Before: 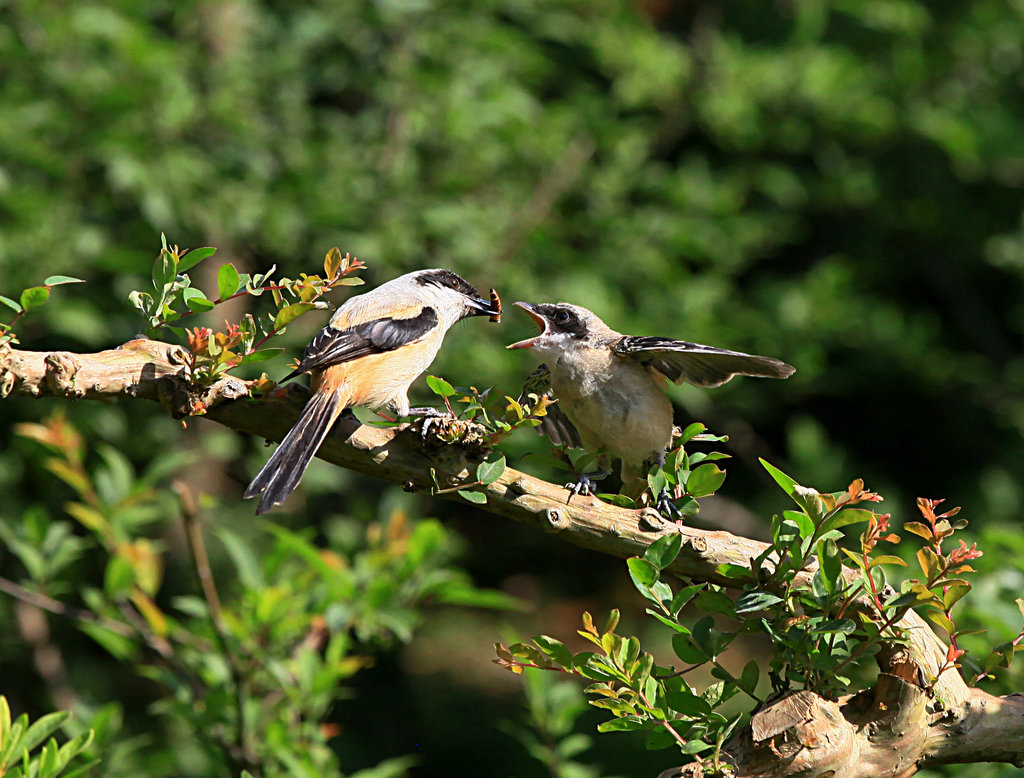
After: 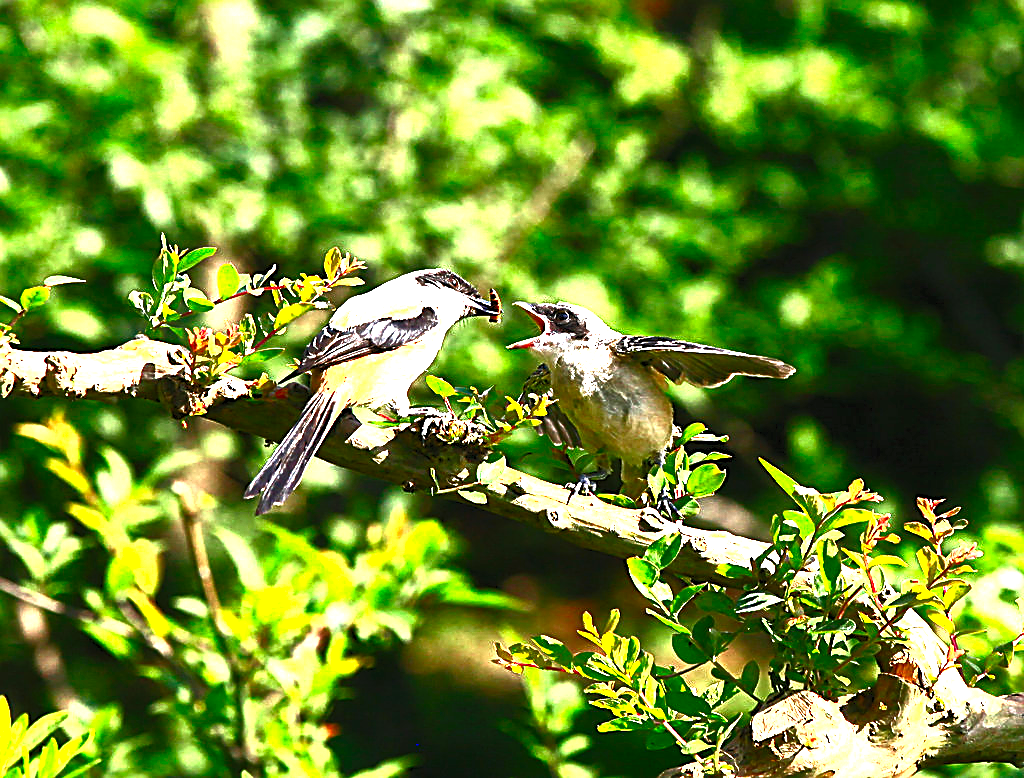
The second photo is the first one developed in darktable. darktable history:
sharpen: on, module defaults
contrast brightness saturation: contrast 0.842, brightness 0.601, saturation 0.571
levels: levels [0, 0.374, 0.749]
